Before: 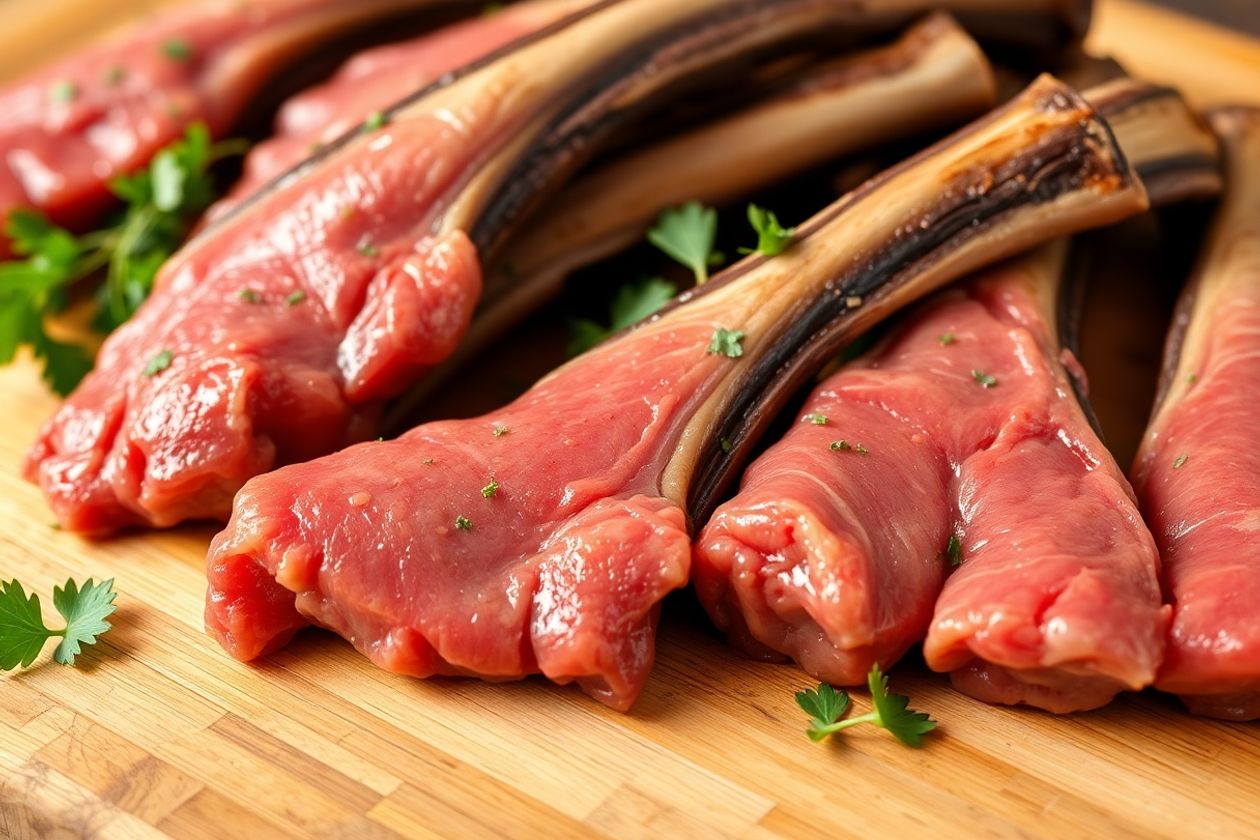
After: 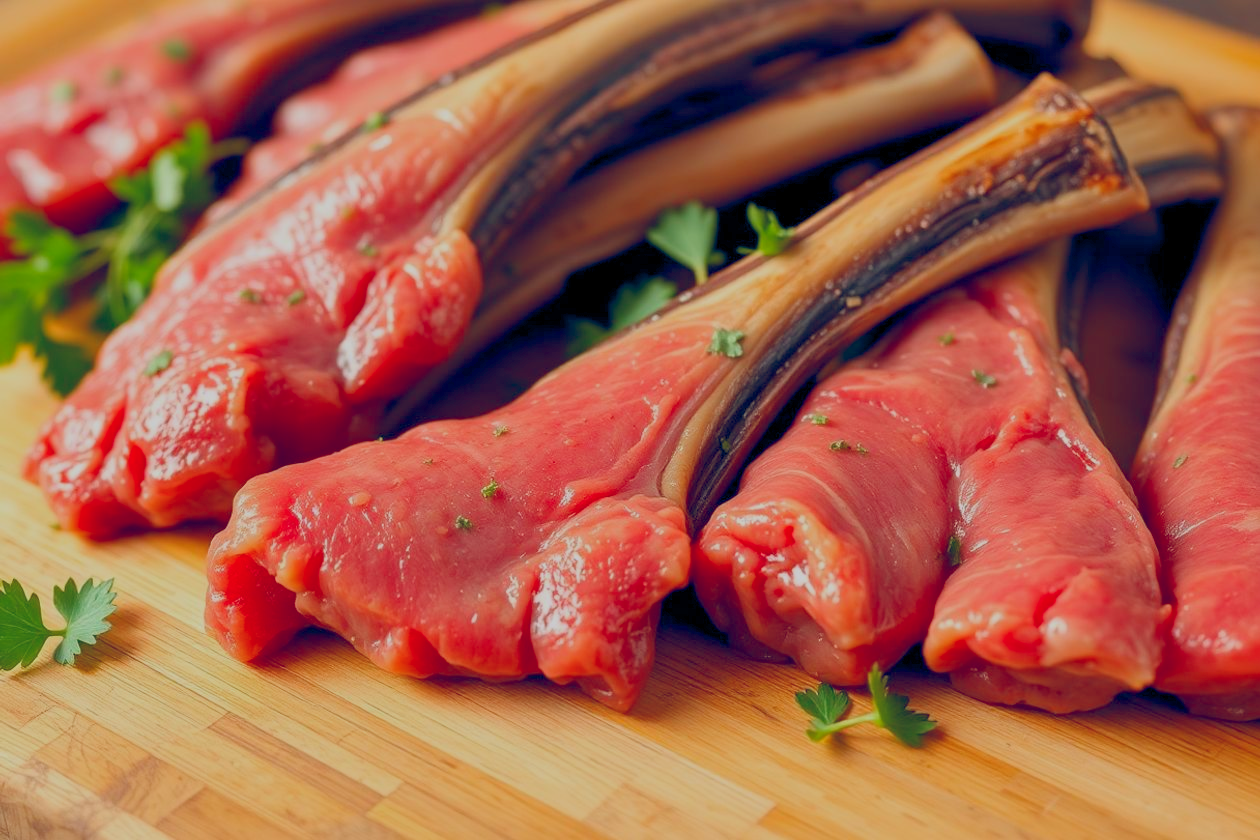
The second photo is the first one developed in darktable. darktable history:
color balance rgb: global offset › chroma 0.137%, global offset › hue 254.08°, linear chroma grading › global chroma -15.555%, perceptual saturation grading › global saturation 30.574%, contrast -29.454%
